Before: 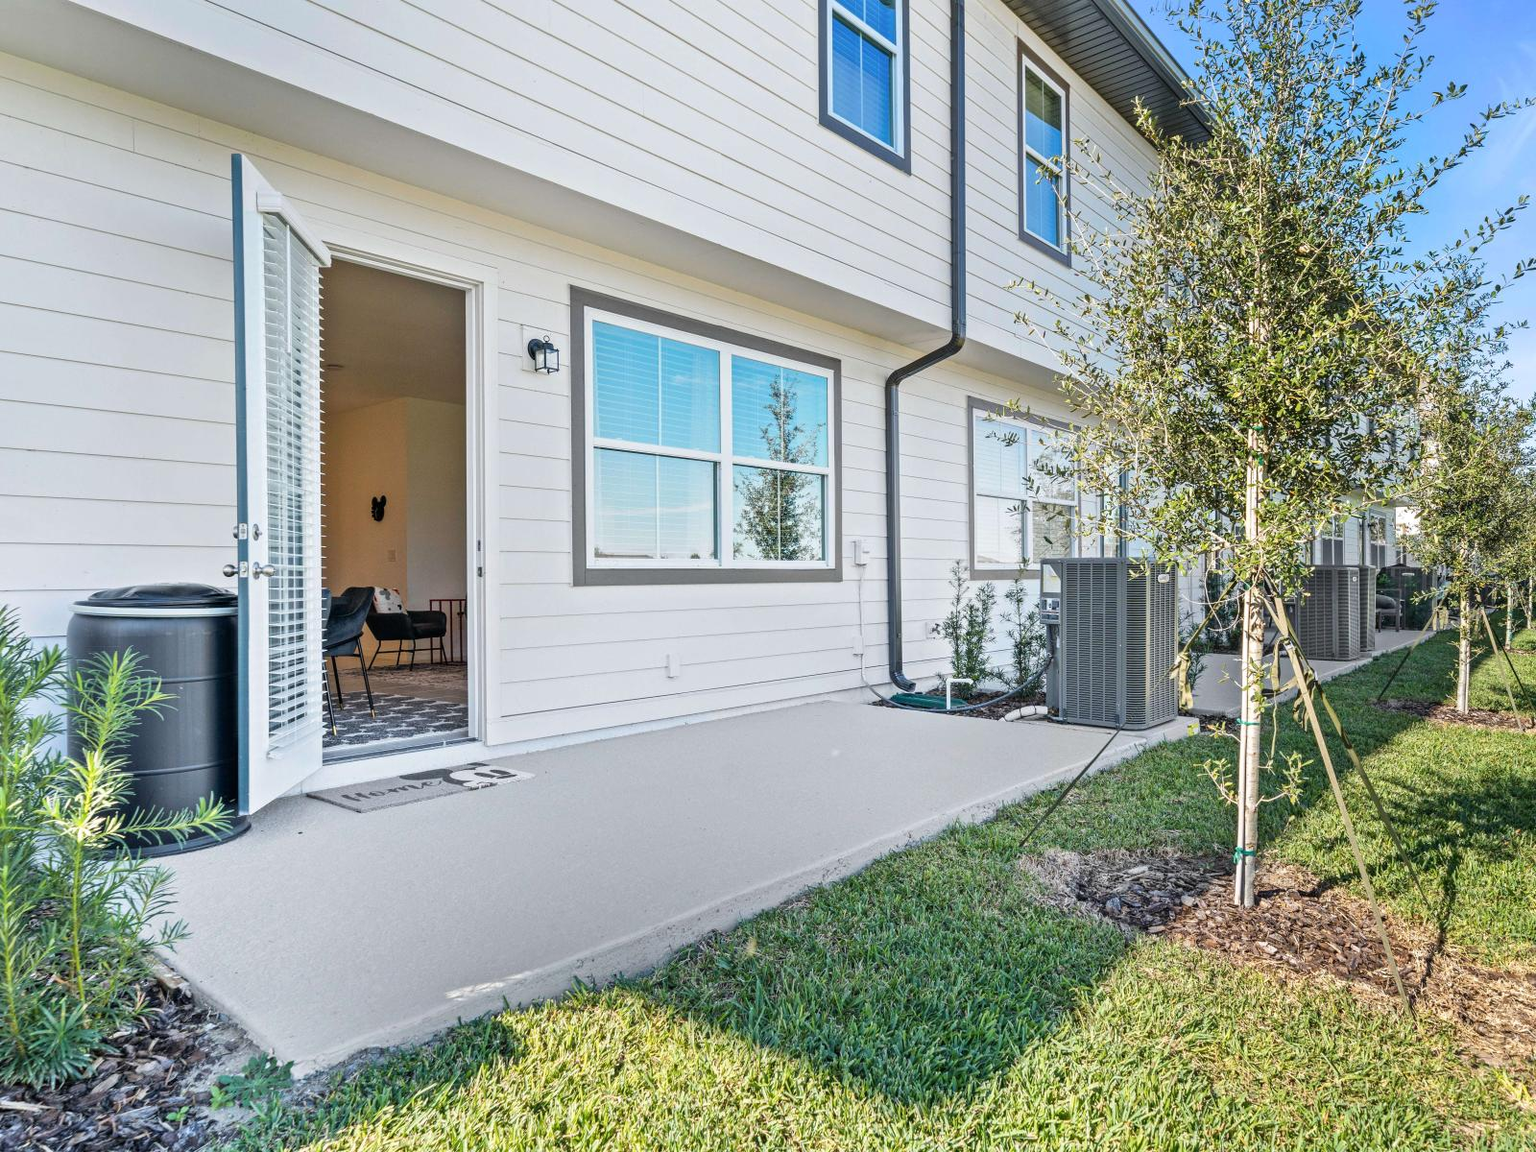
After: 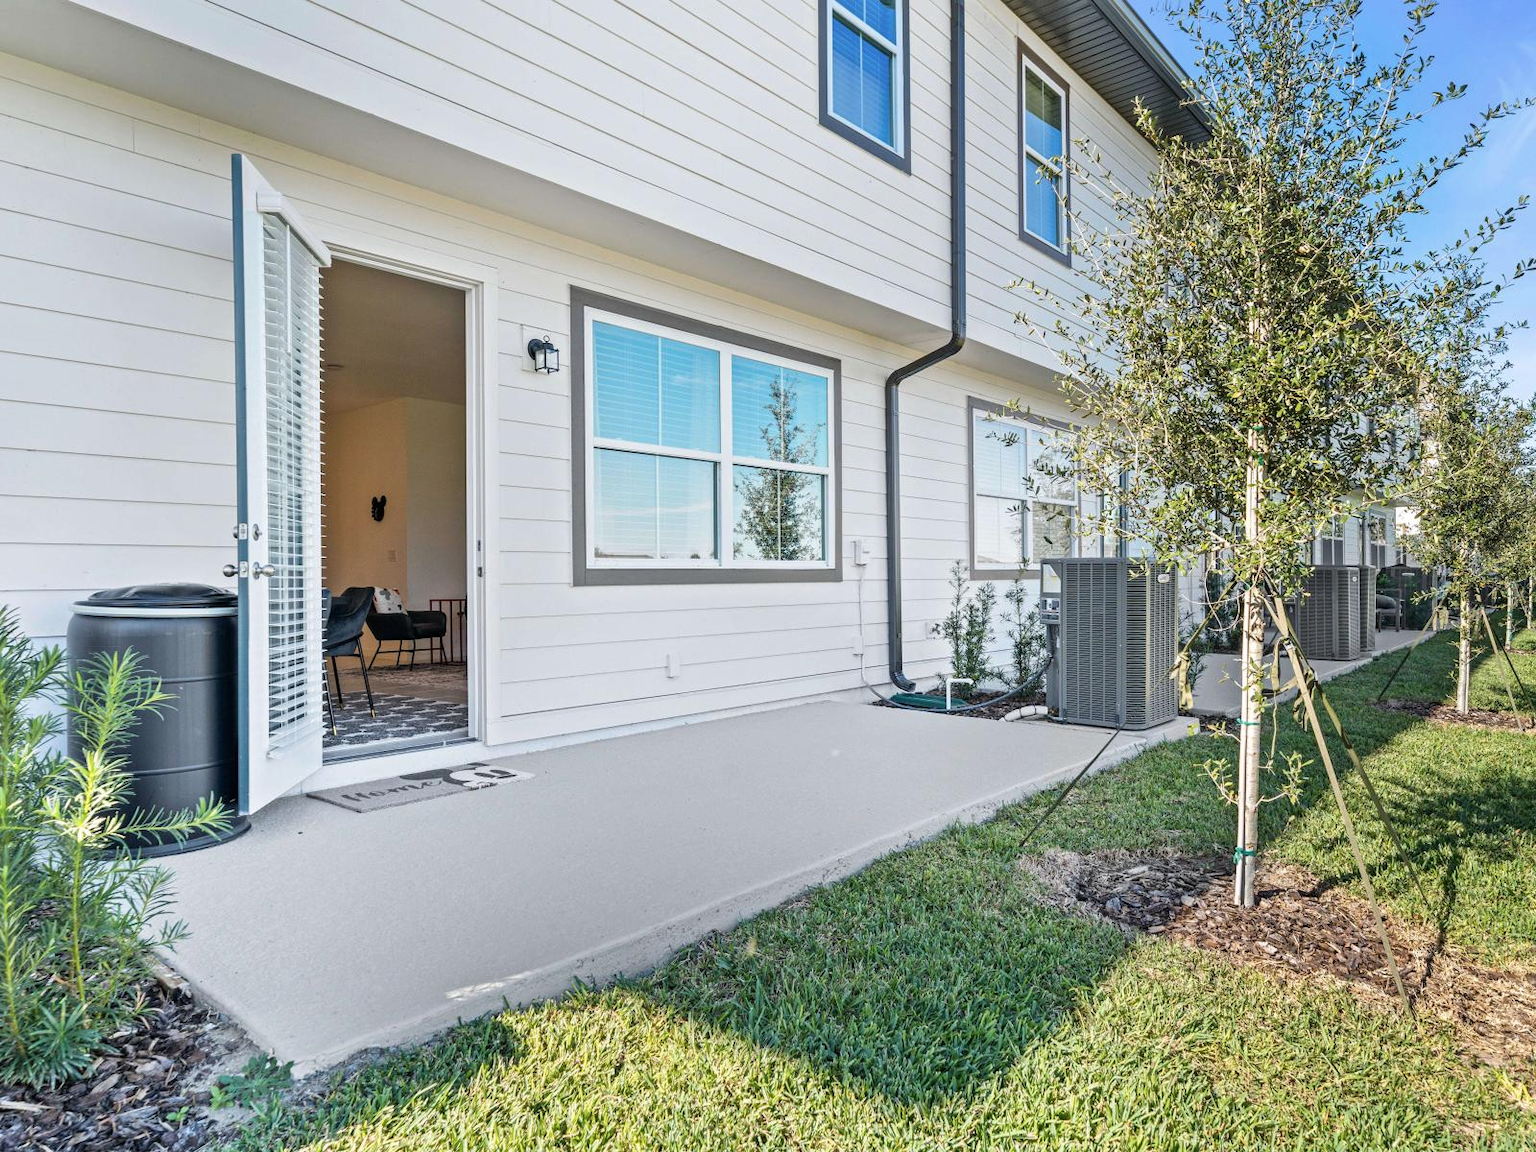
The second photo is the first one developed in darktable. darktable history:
contrast brightness saturation: saturation -0.061
